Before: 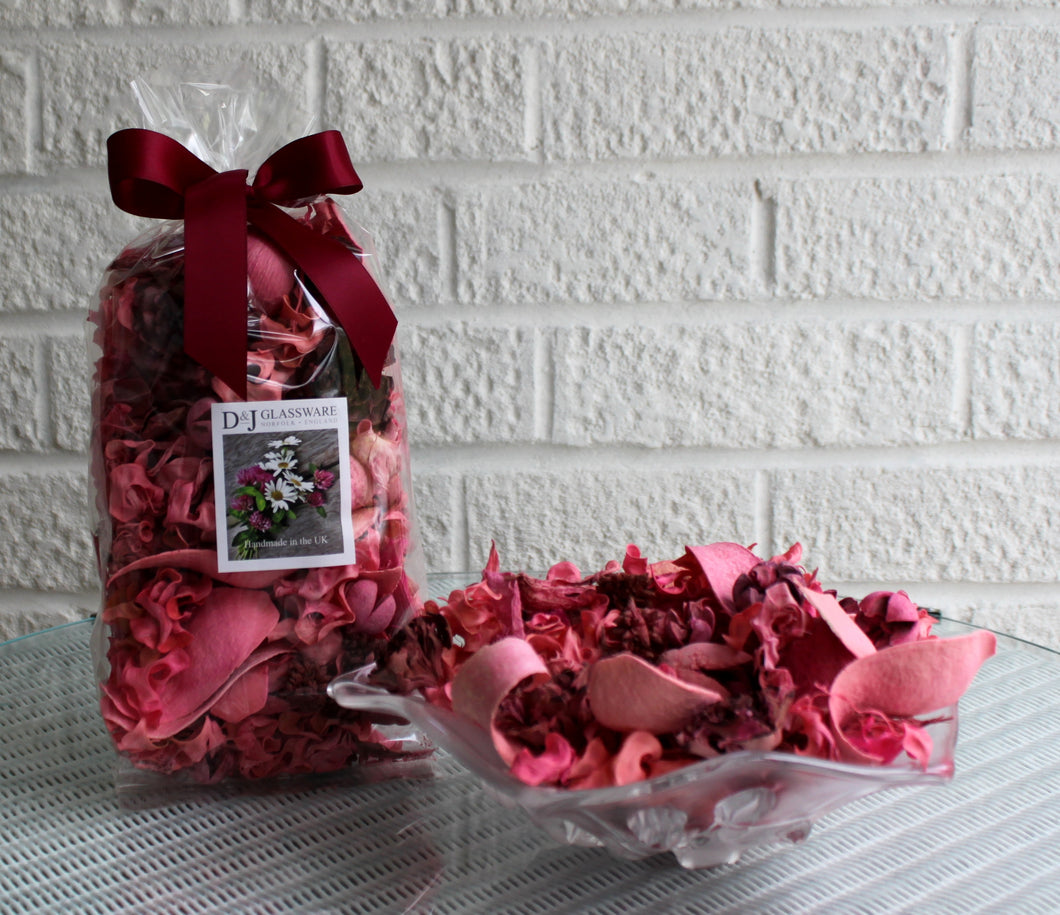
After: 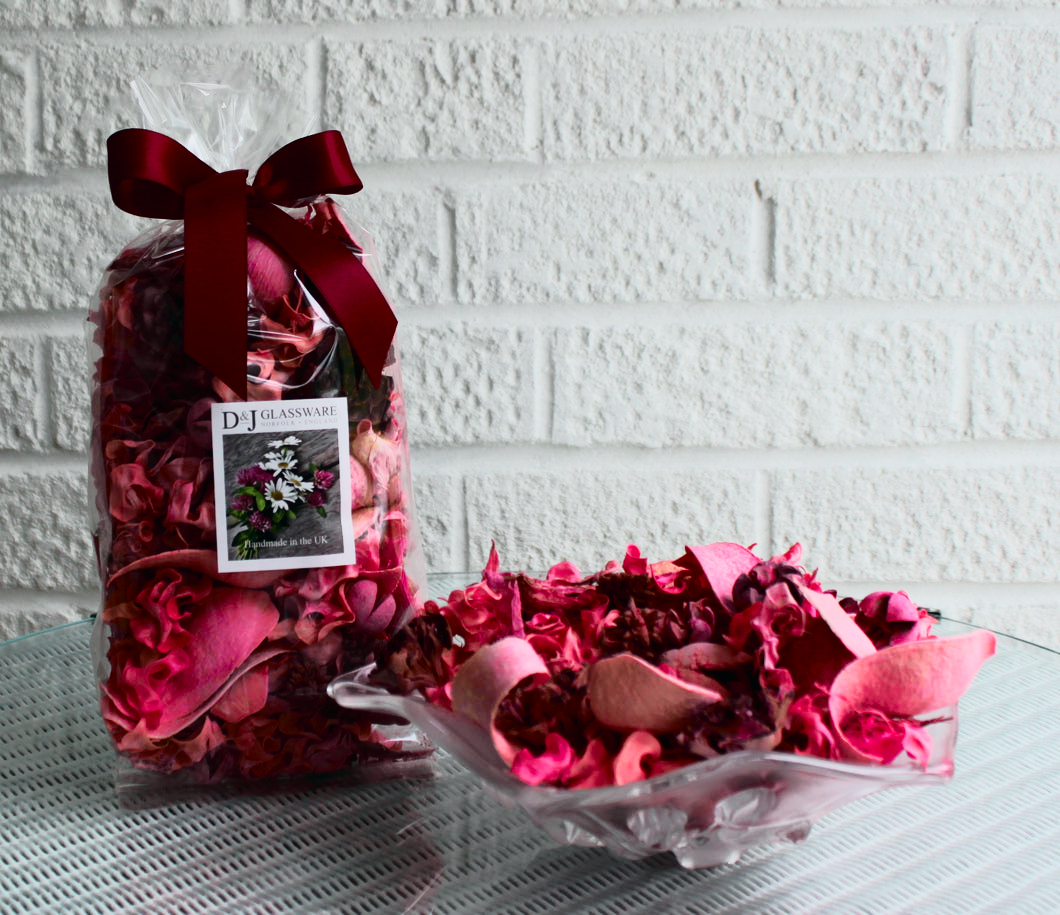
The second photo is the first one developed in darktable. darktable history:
tone curve: curves: ch0 [(0, 0.008) (0.081, 0.044) (0.177, 0.123) (0.283, 0.253) (0.416, 0.449) (0.495, 0.524) (0.661, 0.756) (0.796, 0.859) (1, 0.951)]; ch1 [(0, 0) (0.161, 0.092) (0.35, 0.33) (0.392, 0.392) (0.427, 0.426) (0.479, 0.472) (0.505, 0.5) (0.521, 0.524) (0.567, 0.564) (0.583, 0.588) (0.625, 0.627) (0.678, 0.733) (1, 1)]; ch2 [(0, 0) (0.346, 0.362) (0.404, 0.427) (0.502, 0.499) (0.531, 0.523) (0.544, 0.561) (0.58, 0.59) (0.629, 0.642) (0.717, 0.678) (1, 1)], color space Lab, independent channels, preserve colors none
